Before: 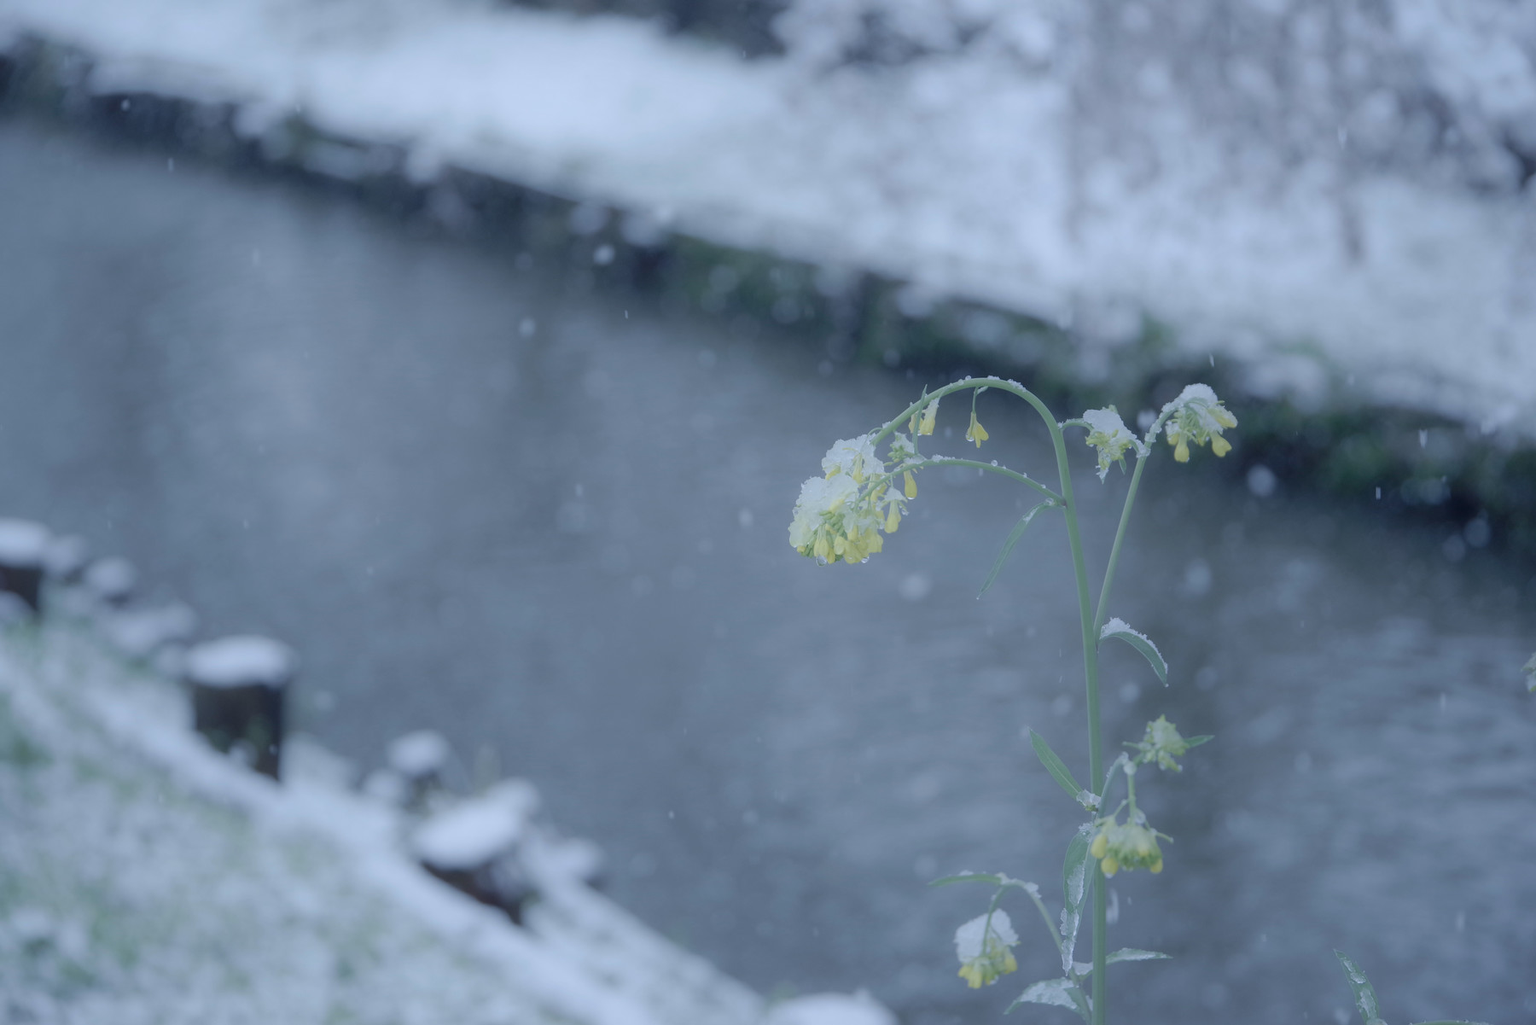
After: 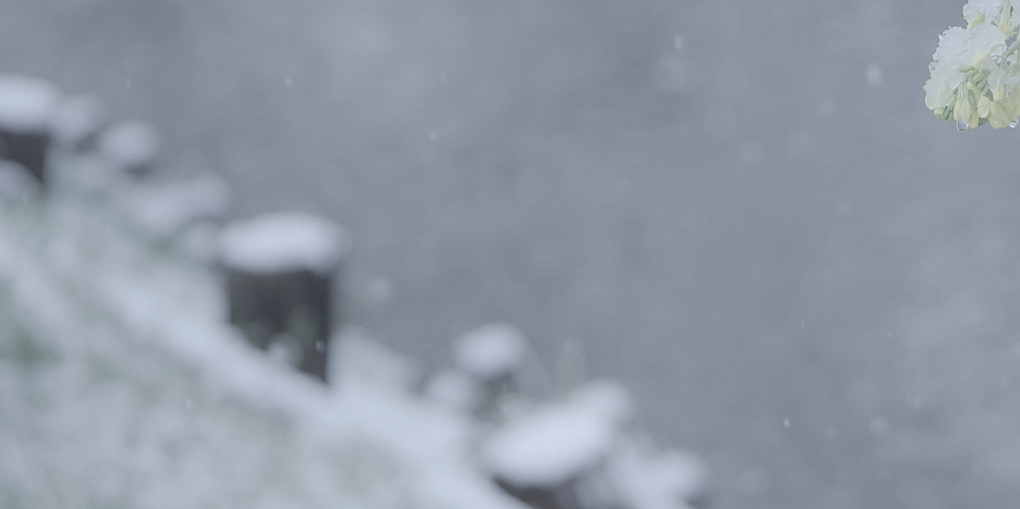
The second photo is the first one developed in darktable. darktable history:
shadows and highlights: shadows 20.99, highlights -35.36, soften with gaussian
crop: top 44.339%, right 43.312%, bottom 13.198%
contrast brightness saturation: brightness 0.186, saturation -0.502
sharpen: on, module defaults
